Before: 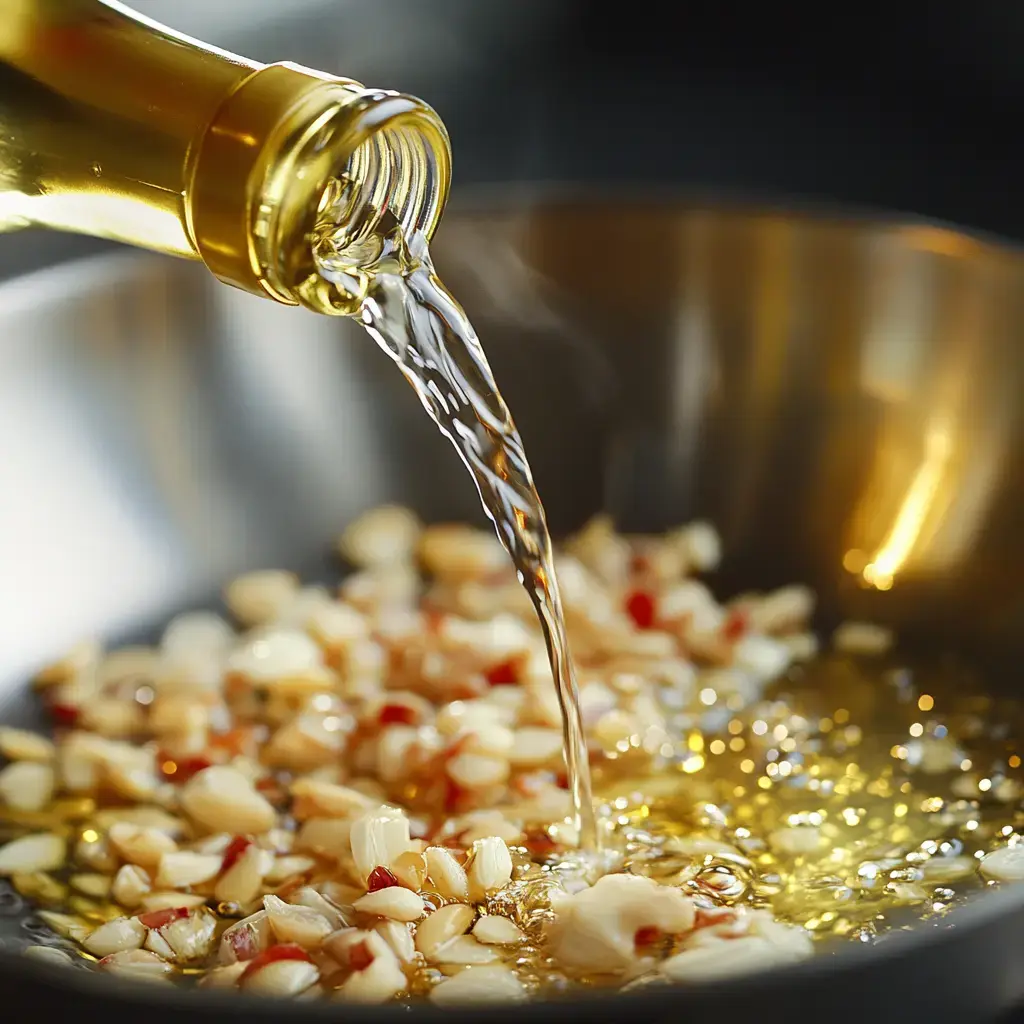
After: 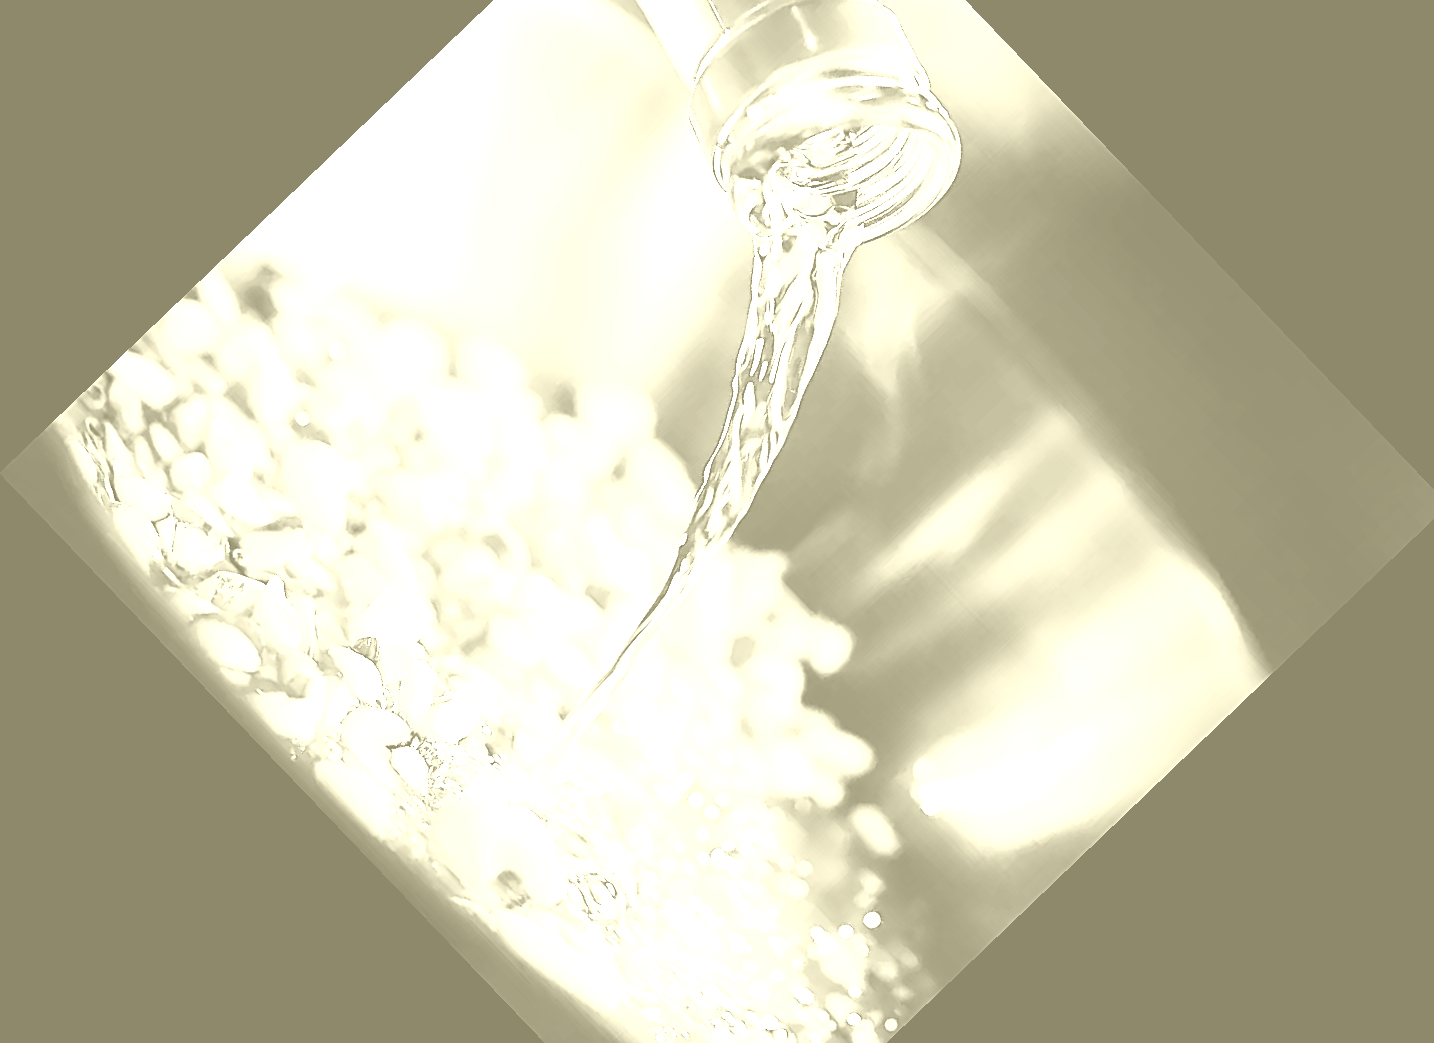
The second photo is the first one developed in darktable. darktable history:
exposure: exposure 2.003 EV, compensate highlight preservation false
colorize: hue 43.2°, saturation 40%, version 1
sharpen: on, module defaults
contrast brightness saturation: contrast 0.39, brightness 0.1
crop and rotate: angle -46.26°, top 16.234%, right 0.912%, bottom 11.704%
